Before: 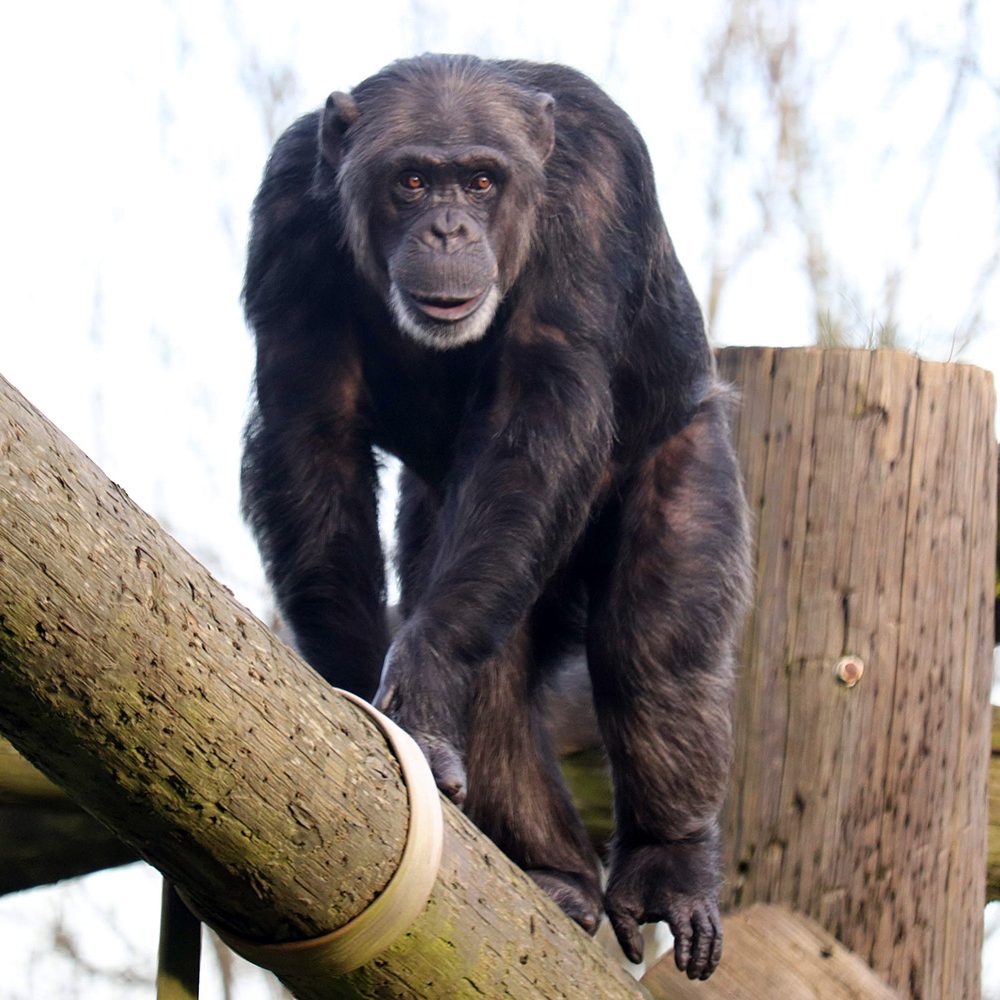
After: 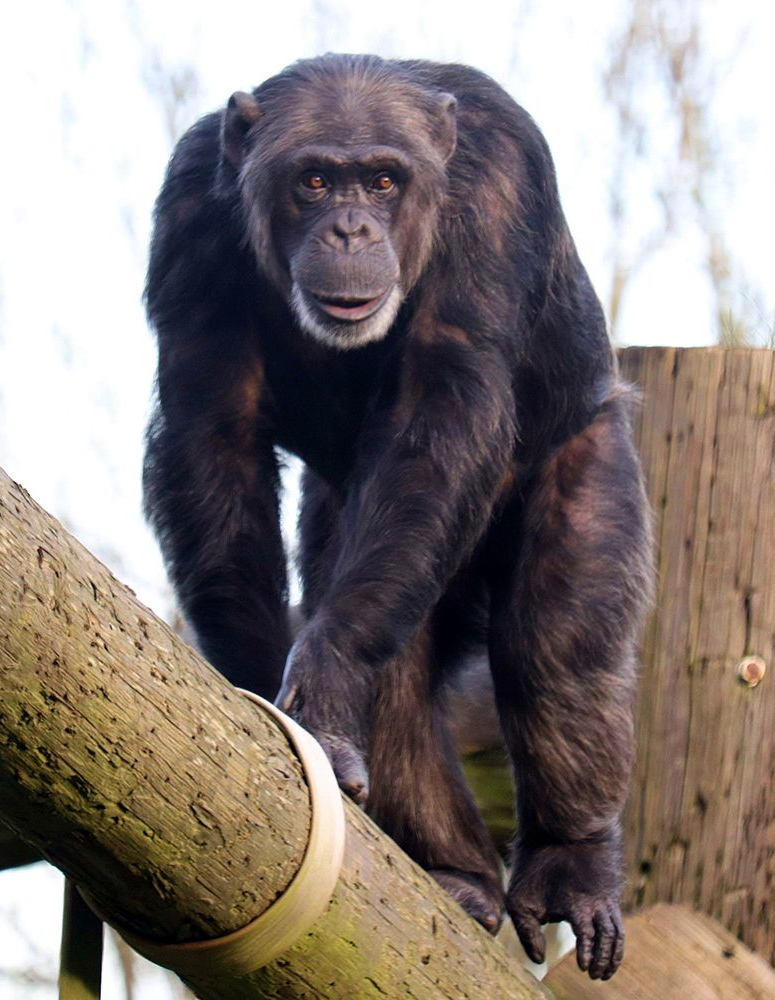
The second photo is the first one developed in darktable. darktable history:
local contrast: mode bilateral grid, contrast 21, coarseness 50, detail 101%, midtone range 0.2
crop: left 9.881%, right 12.531%
velvia: on, module defaults
